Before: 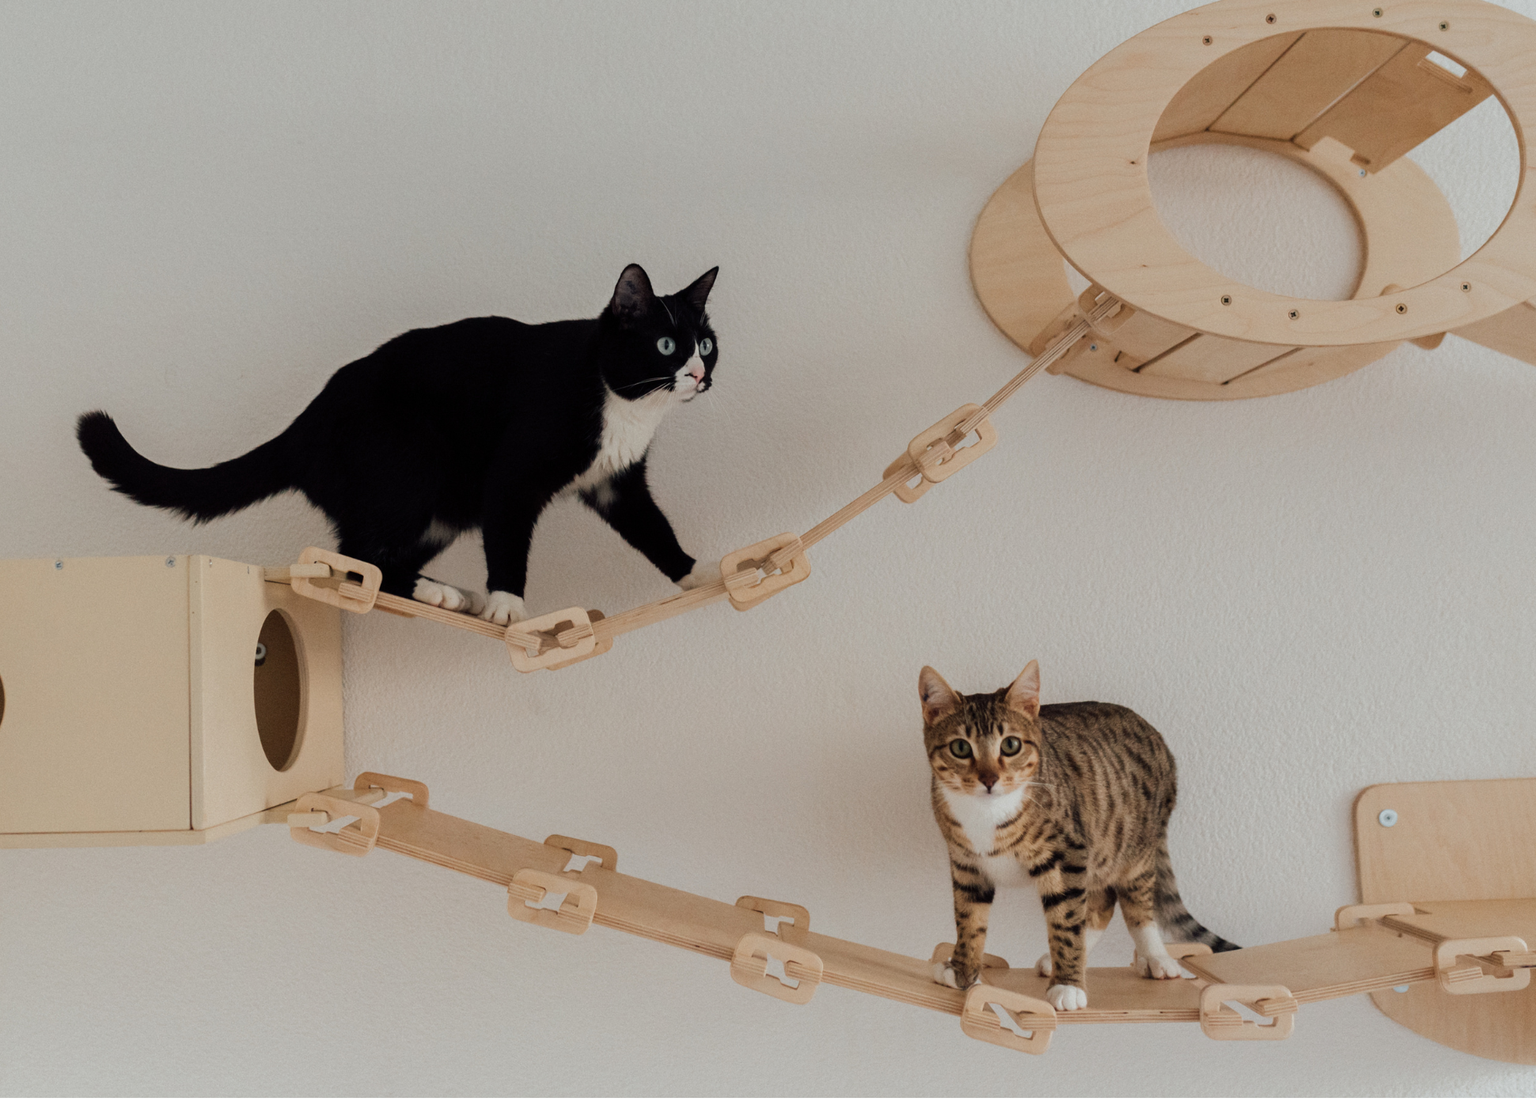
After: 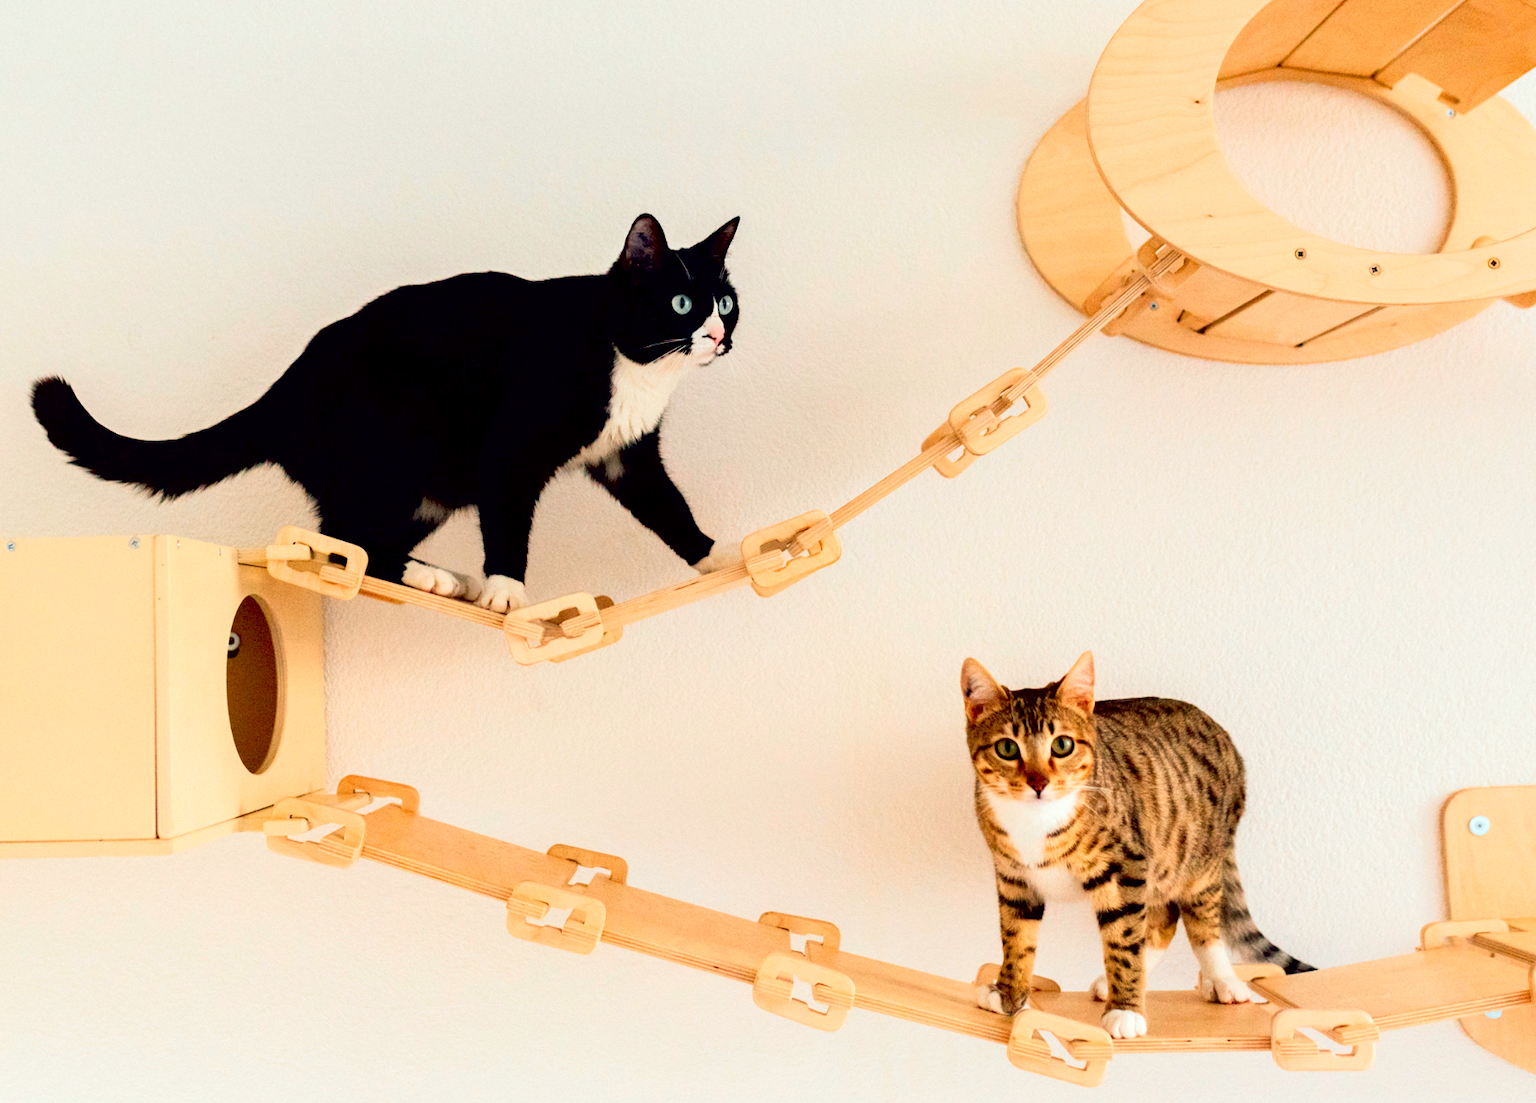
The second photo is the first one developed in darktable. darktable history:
exposure: black level correction 0.012, exposure 0.695 EV, compensate highlight preservation false
crop: left 3.204%, top 6.381%, right 6.233%, bottom 3.213%
contrast brightness saturation: contrast 0.198, brightness 0.199, saturation 0.817
